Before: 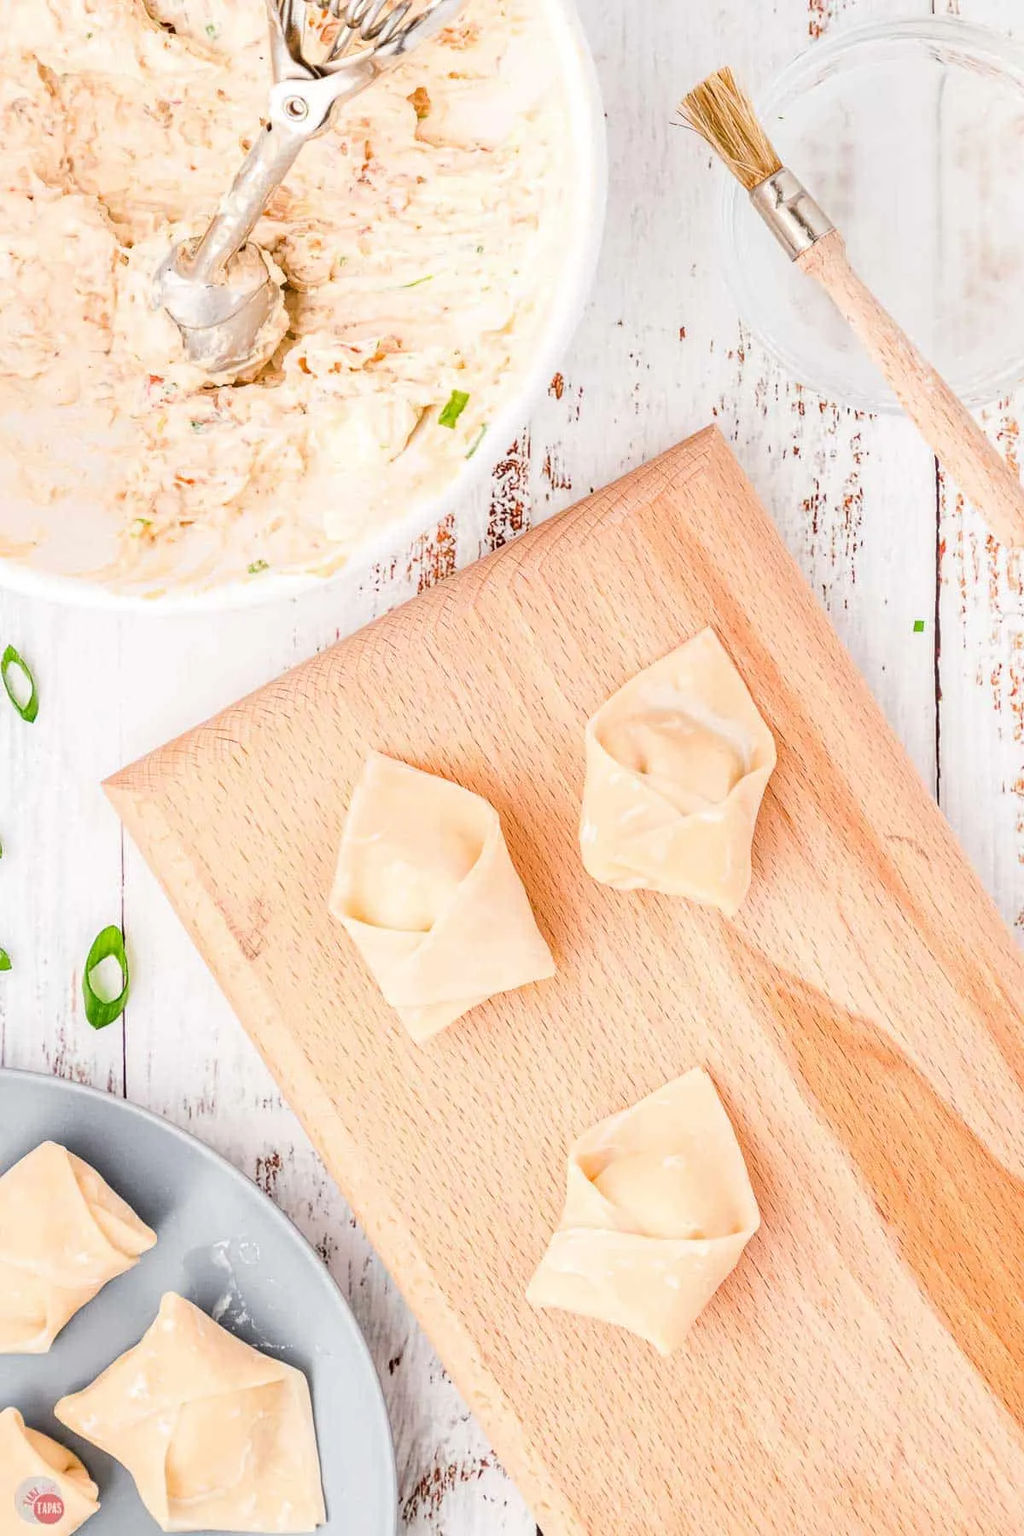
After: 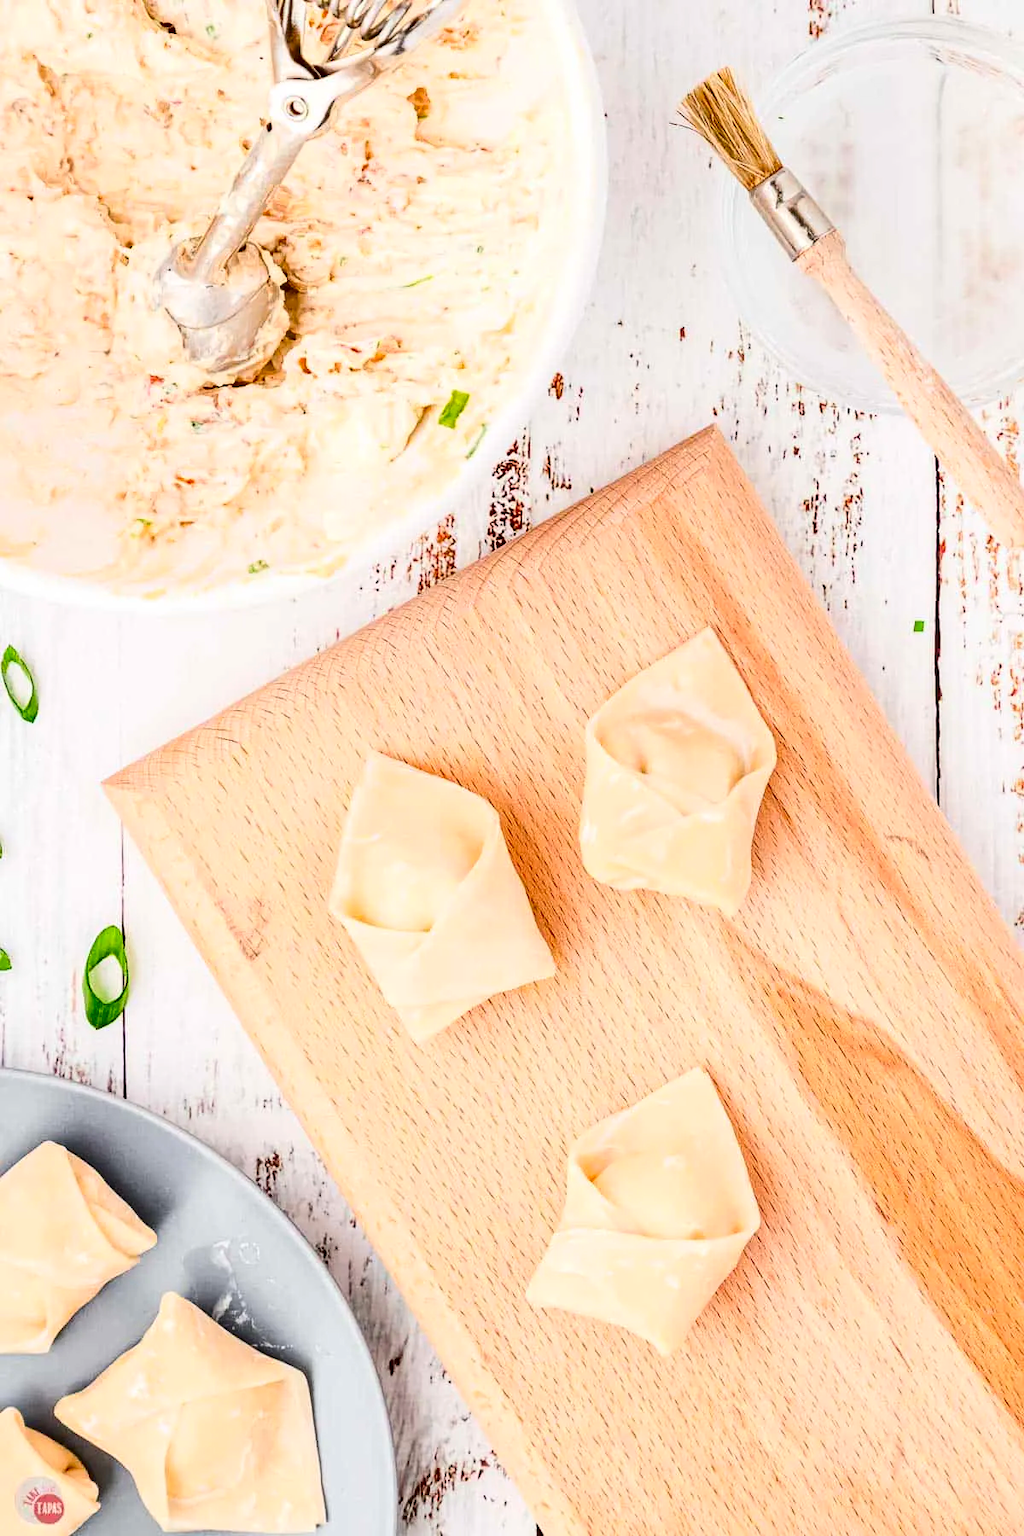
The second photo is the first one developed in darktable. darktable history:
contrast brightness saturation: contrast 0.224, brightness -0.183, saturation 0.235
